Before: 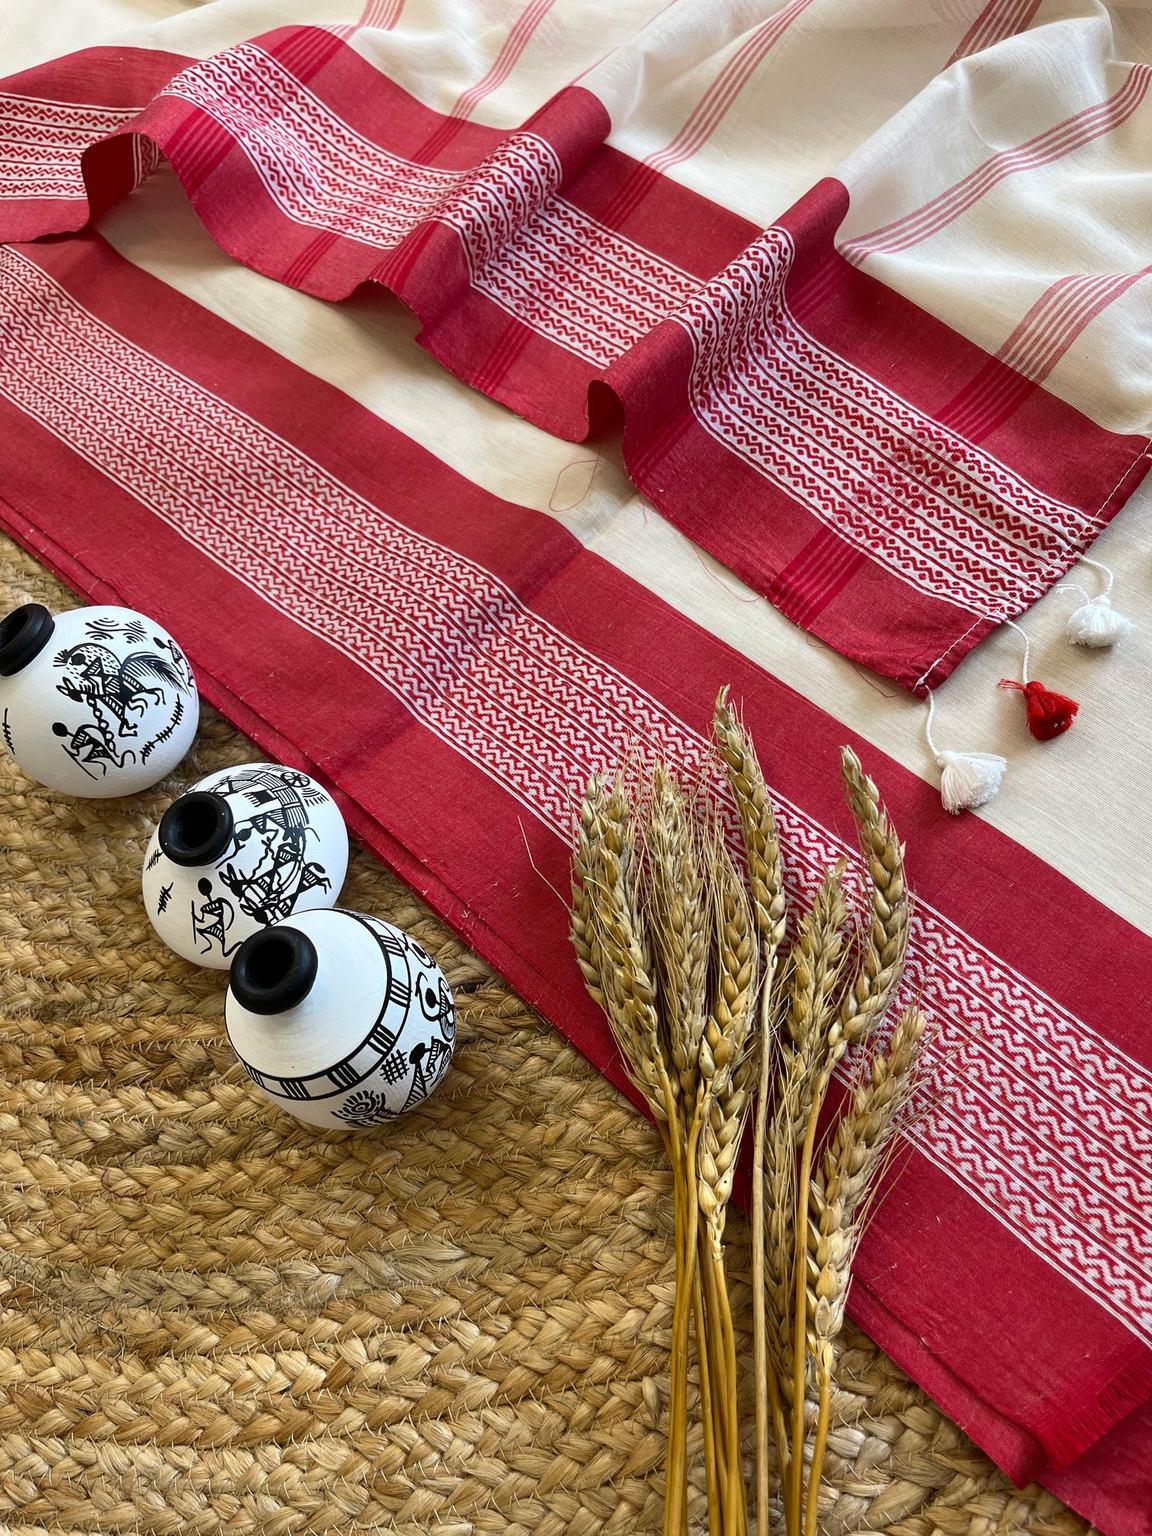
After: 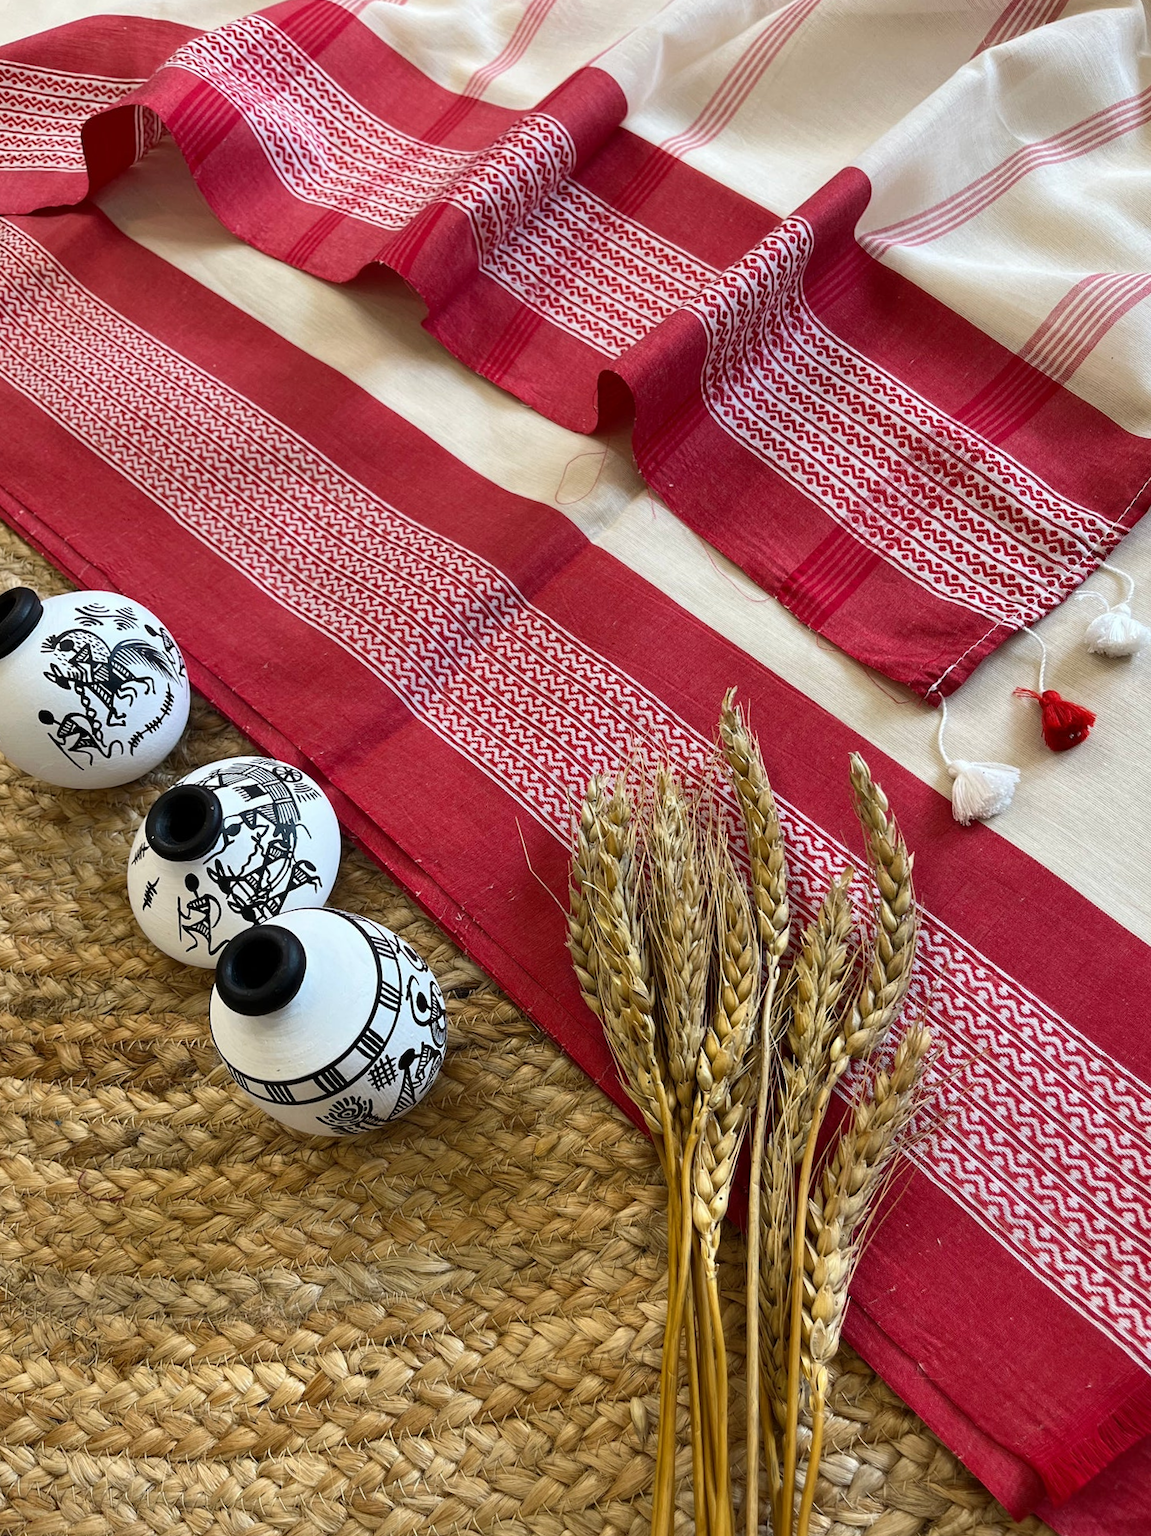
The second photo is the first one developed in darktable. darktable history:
crop and rotate: angle -1.29°
